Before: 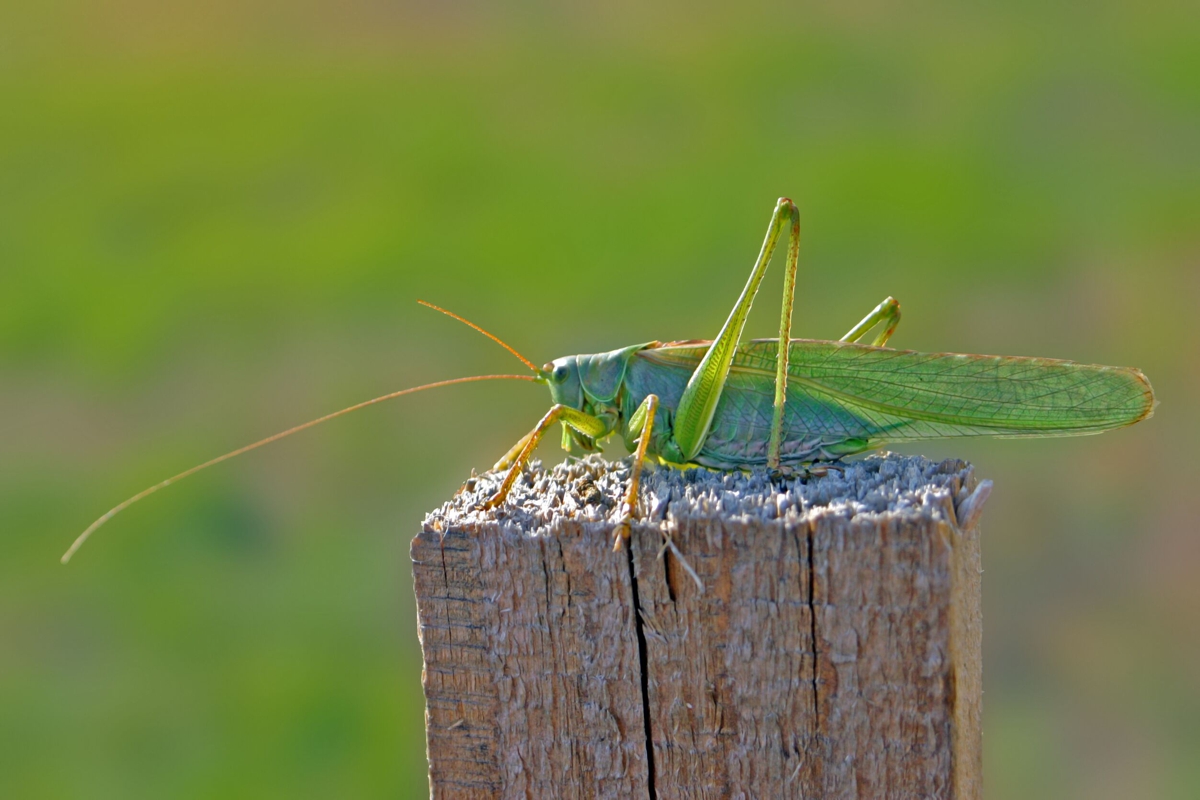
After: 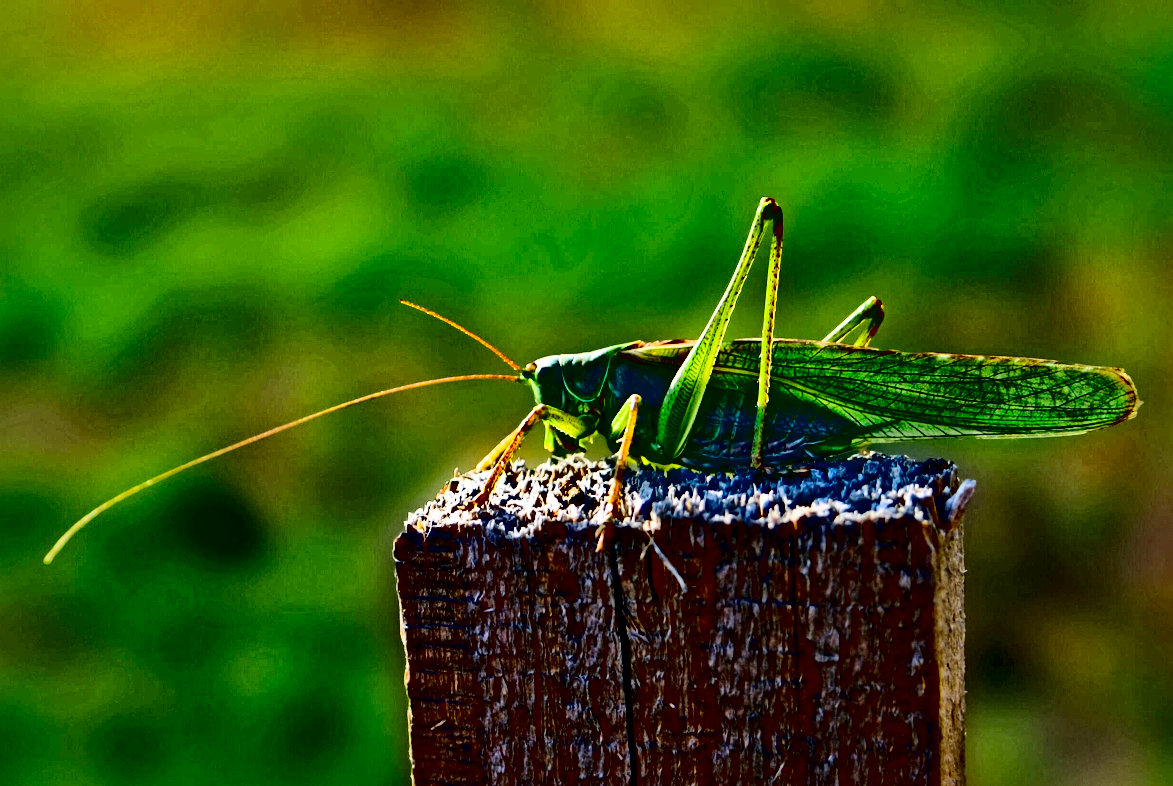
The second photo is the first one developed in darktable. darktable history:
exposure: exposure 0.21 EV, compensate highlight preservation false
crop and rotate: left 1.48%, right 0.765%, bottom 1.727%
contrast brightness saturation: contrast 0.772, brightness -0.996, saturation 0.982
local contrast: mode bilateral grid, contrast 70, coarseness 74, detail 180%, midtone range 0.2
filmic rgb: black relative exposure -7.65 EV, white relative exposure 4.56 EV, threshold 5.97 EV, hardness 3.61, contrast 1.053, enable highlight reconstruction true
